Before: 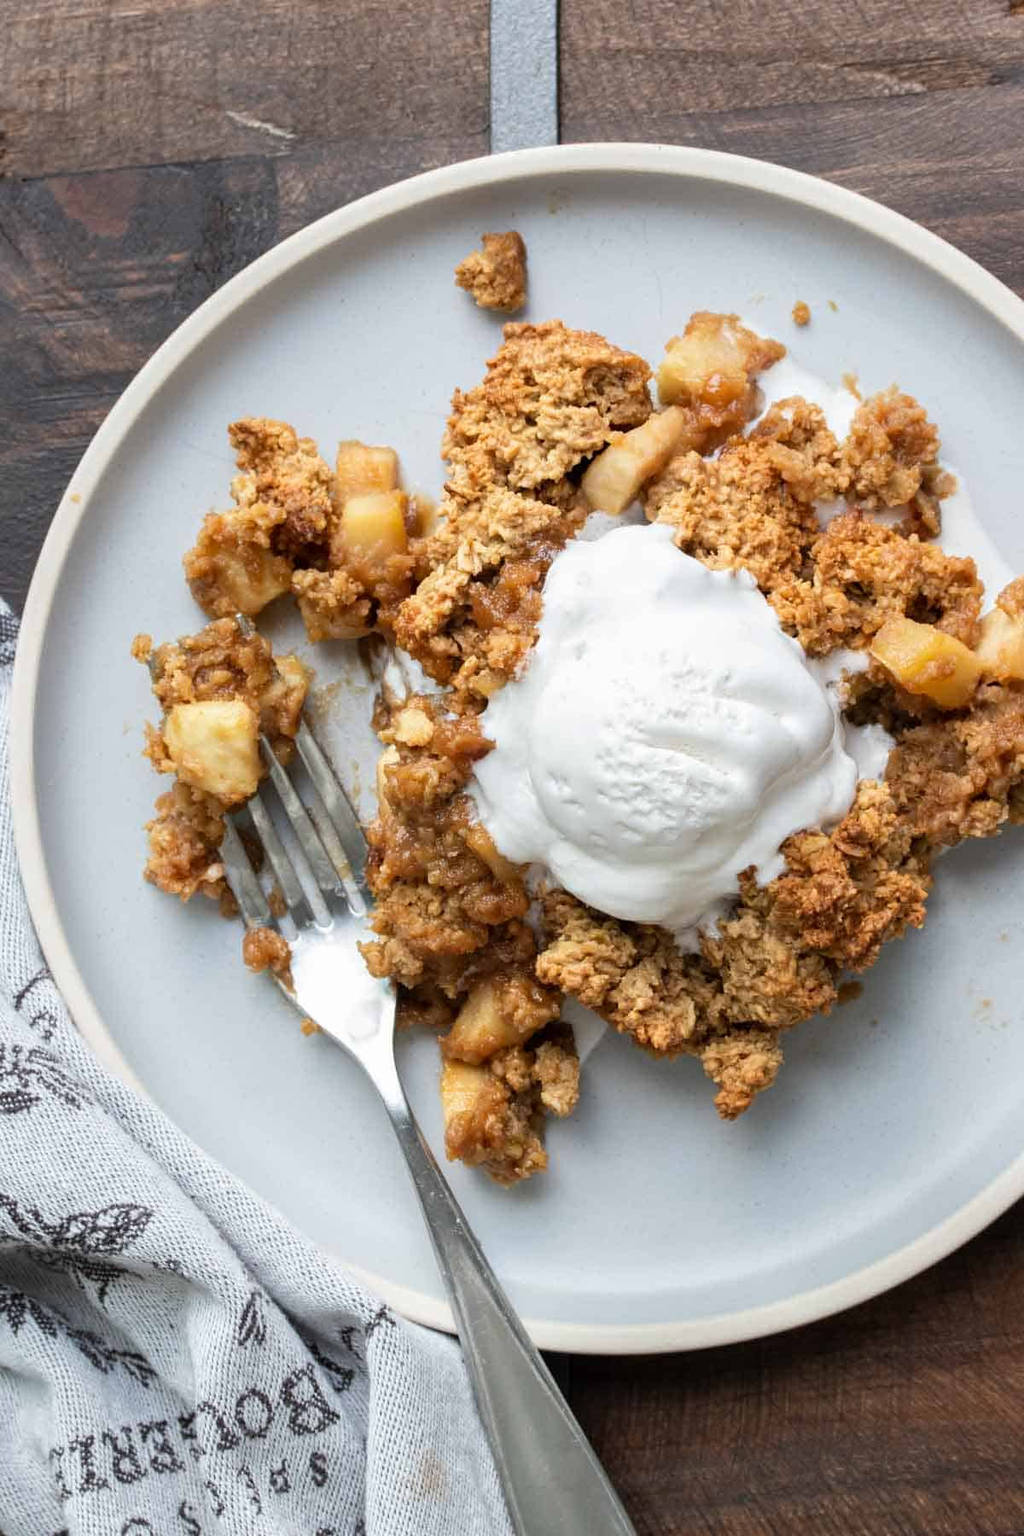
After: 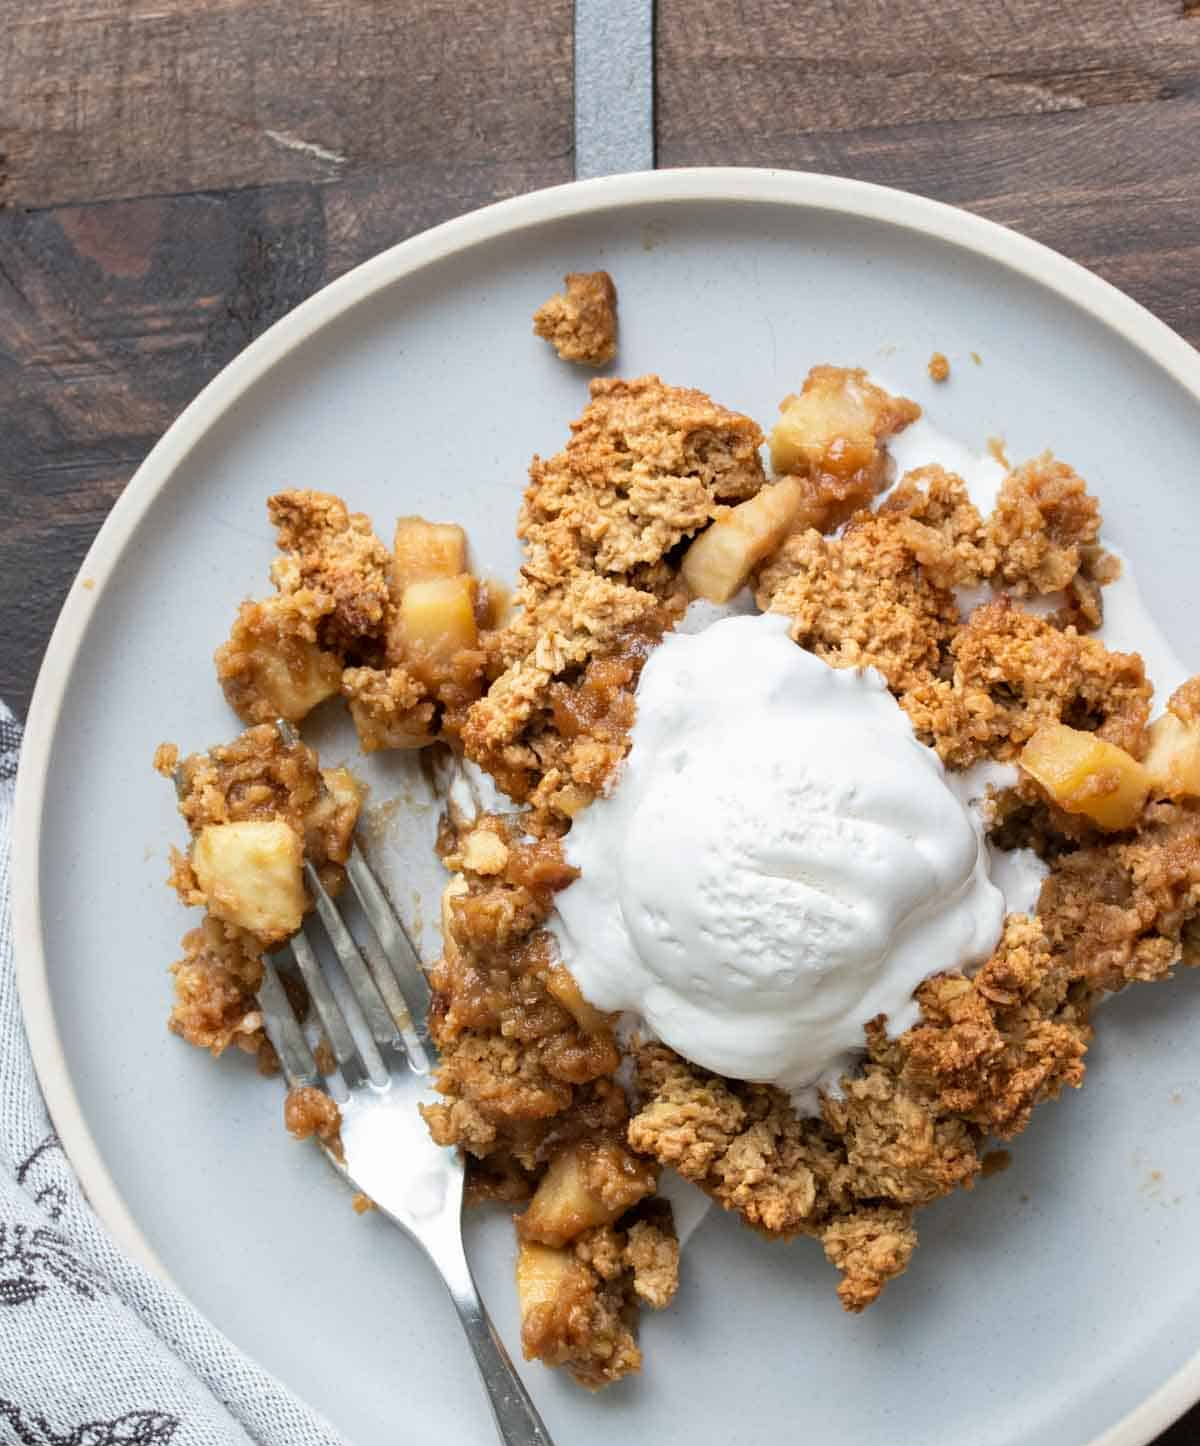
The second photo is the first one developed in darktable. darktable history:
crop: bottom 19.66%
